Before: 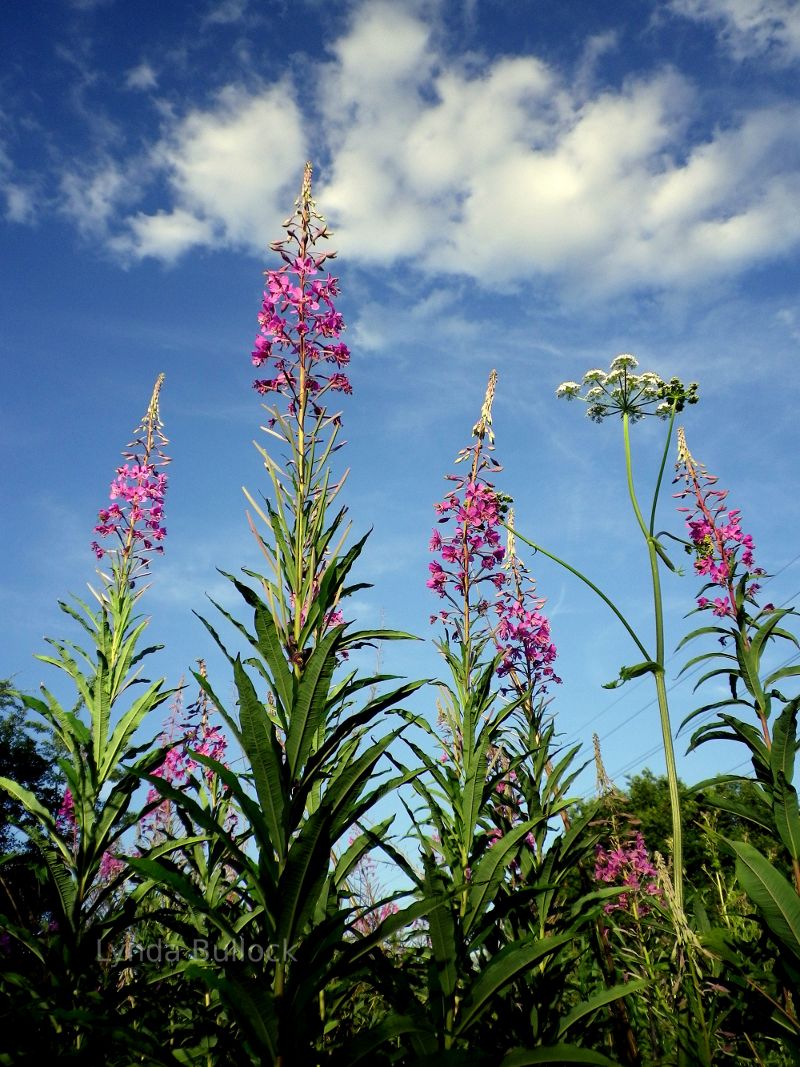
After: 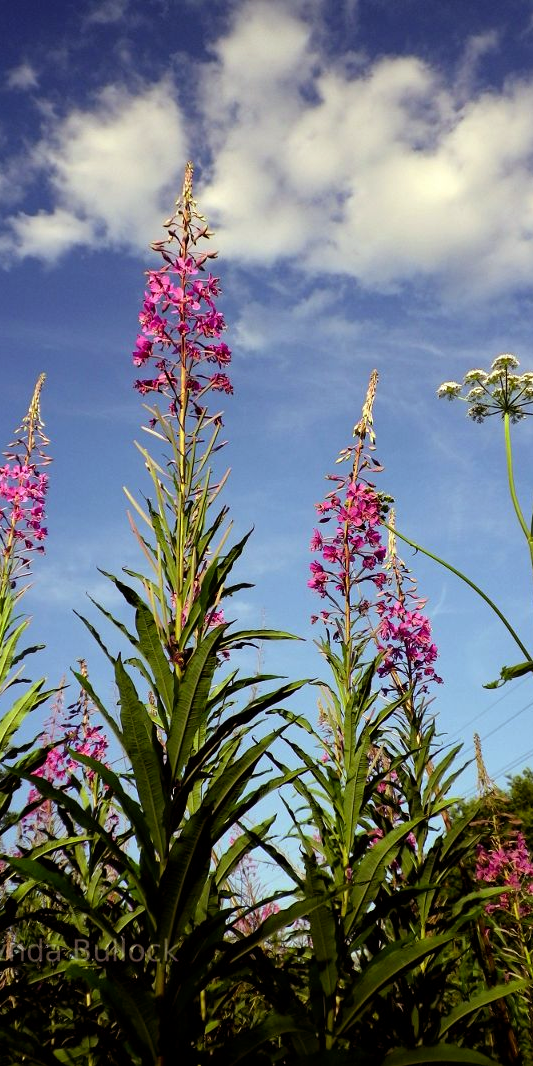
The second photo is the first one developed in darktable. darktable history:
crop and rotate: left 15.055%, right 18.278%
rgb levels: mode RGB, independent channels, levels [[0, 0.5, 1], [0, 0.521, 1], [0, 0.536, 1]]
